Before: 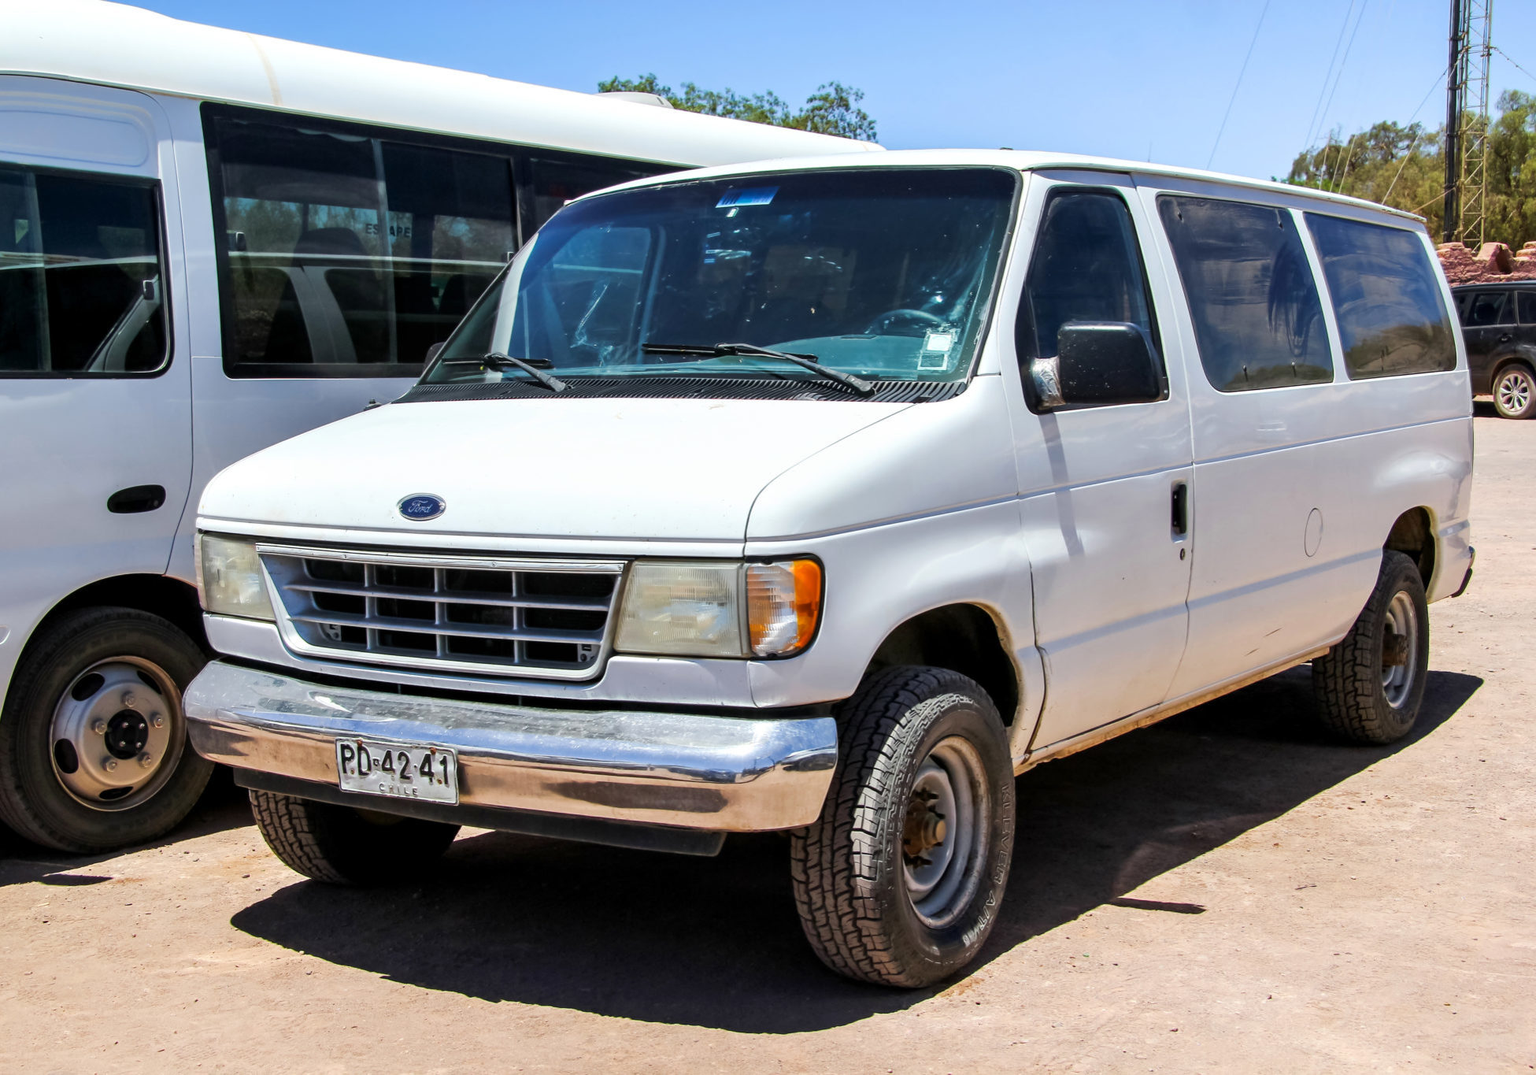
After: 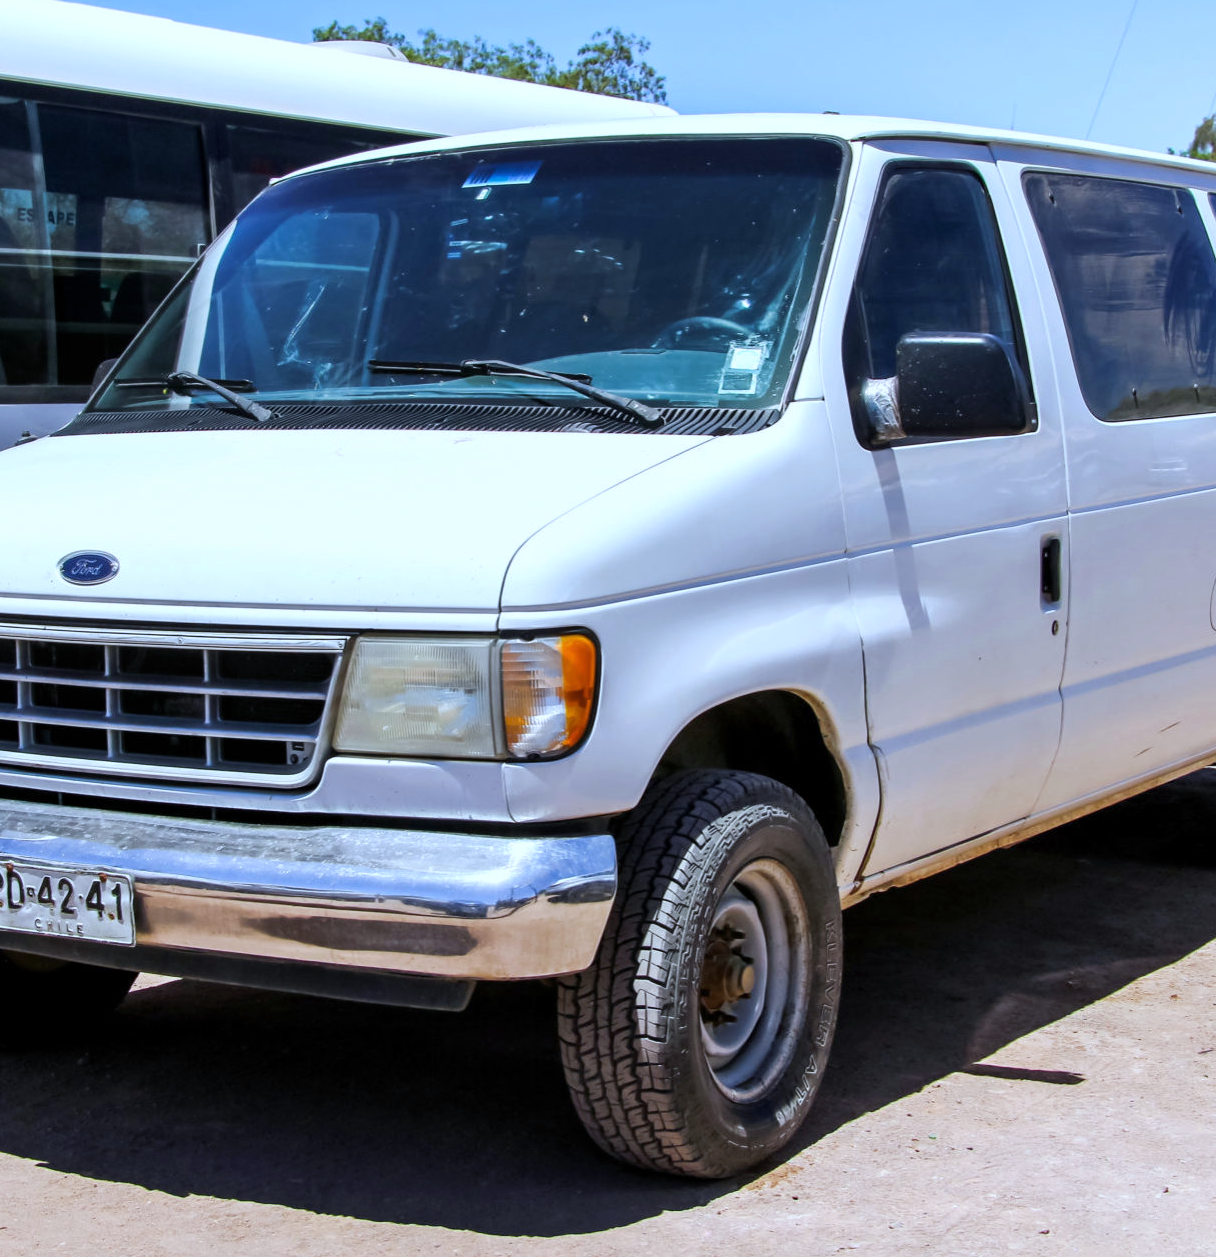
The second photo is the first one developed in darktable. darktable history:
white balance: red 0.926, green 1.003, blue 1.133
crop and rotate: left 22.918%, top 5.629%, right 14.711%, bottom 2.247%
